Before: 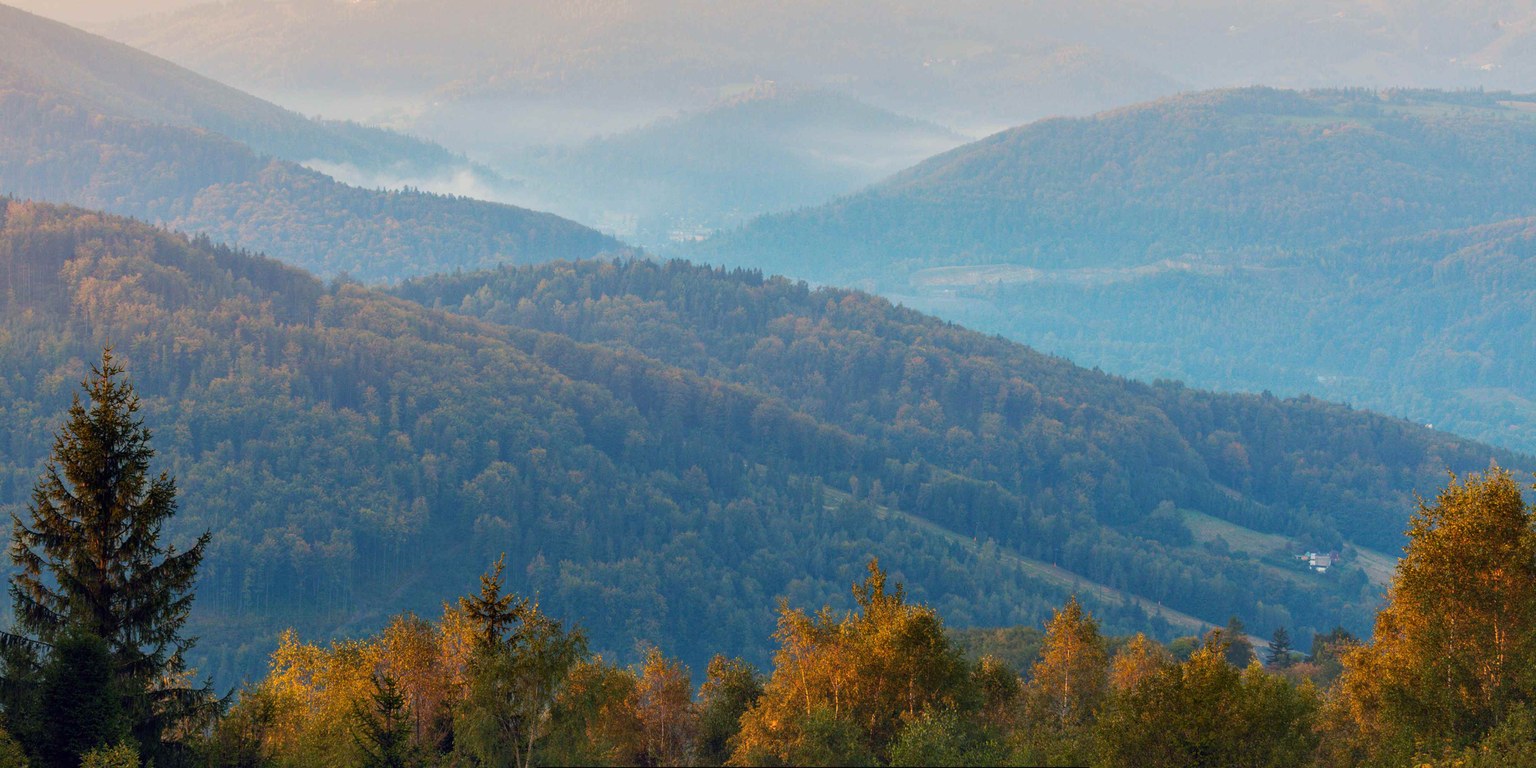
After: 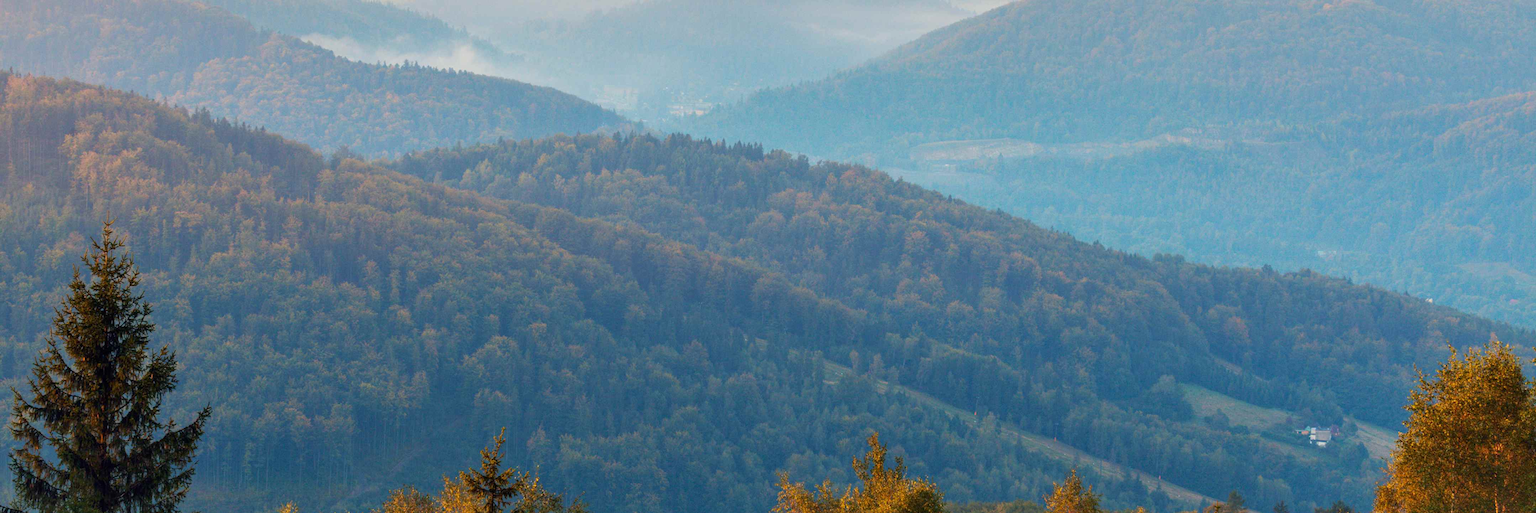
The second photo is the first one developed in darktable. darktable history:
crop: top 16.396%, bottom 16.746%
